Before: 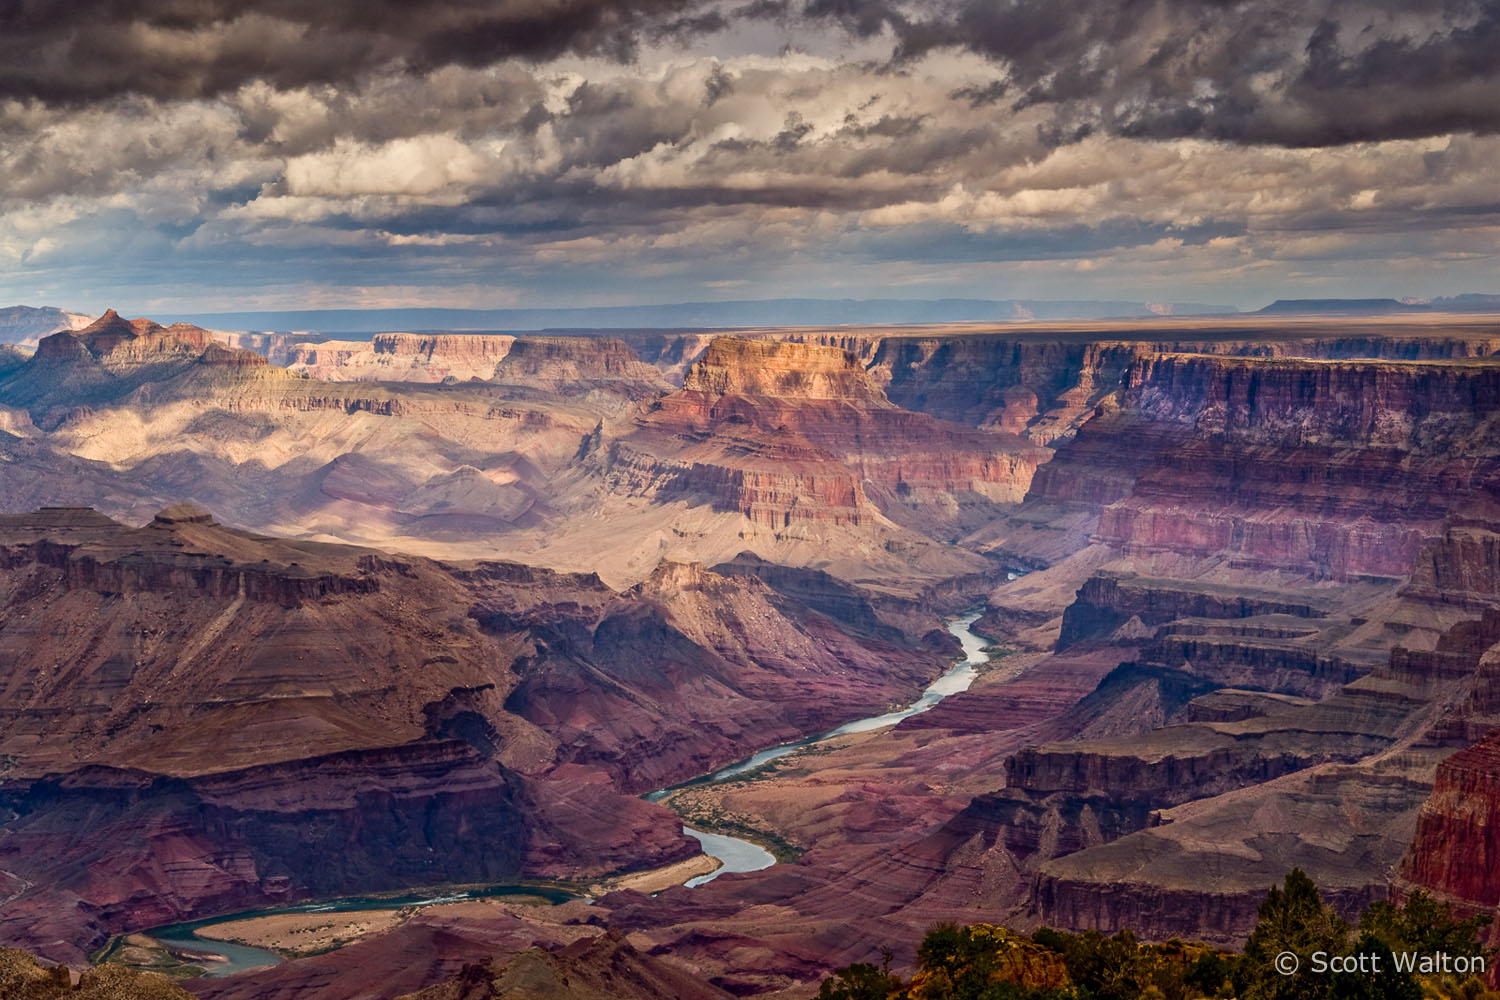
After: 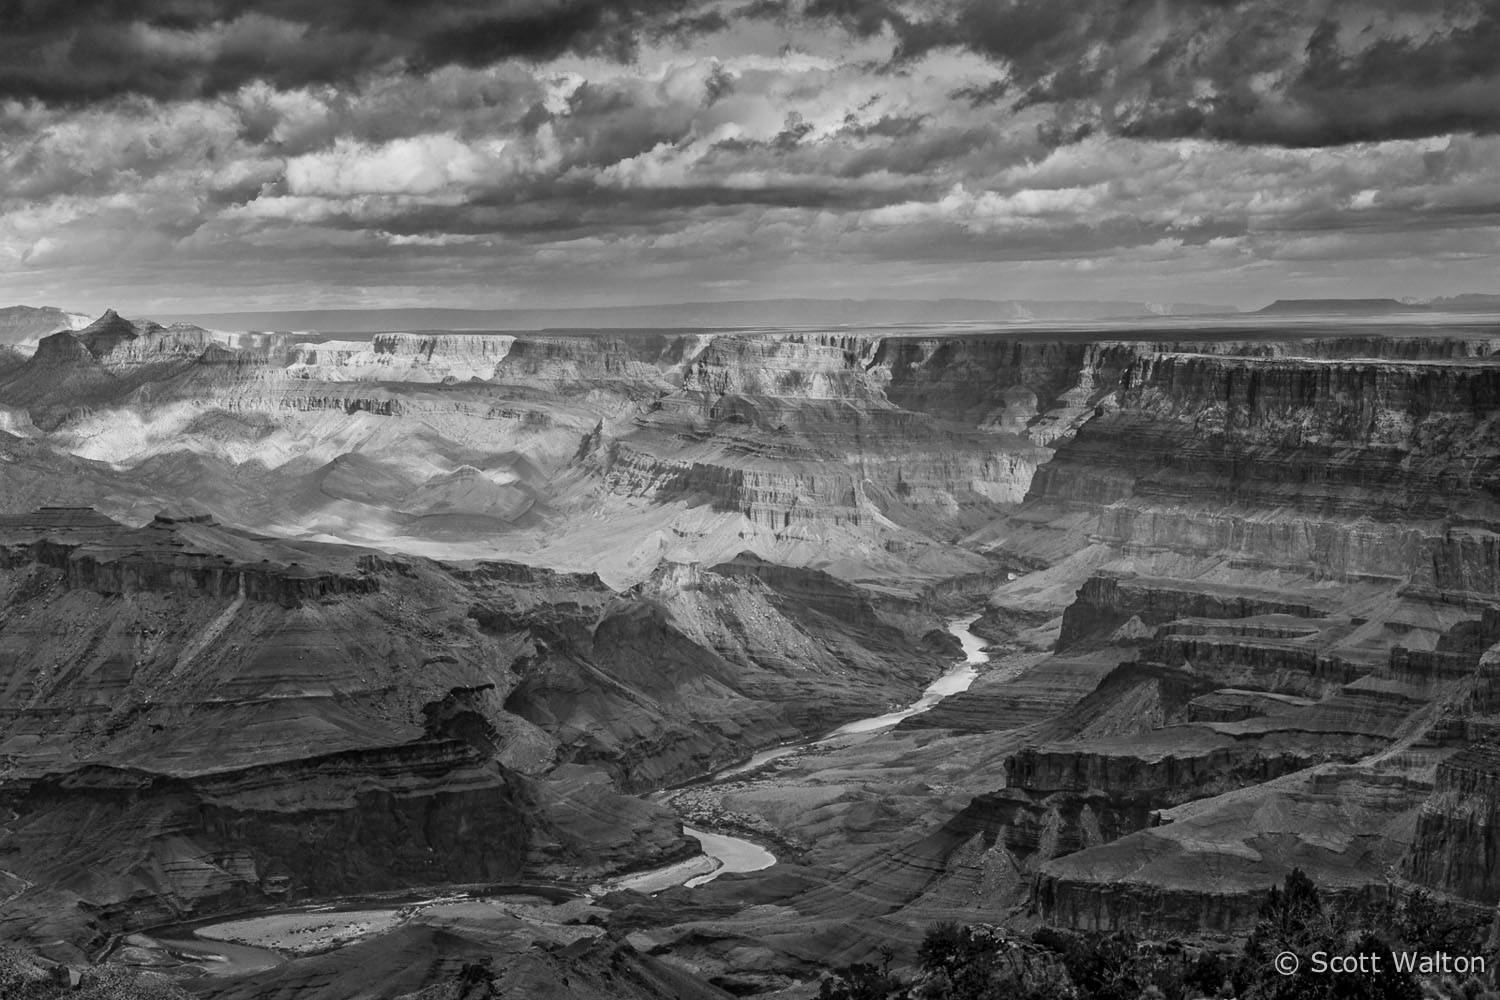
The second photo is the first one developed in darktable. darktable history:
shadows and highlights: shadows 20.91, highlights -35.45, soften with gaussian
monochrome: a 2.21, b -1.33, size 2.2
